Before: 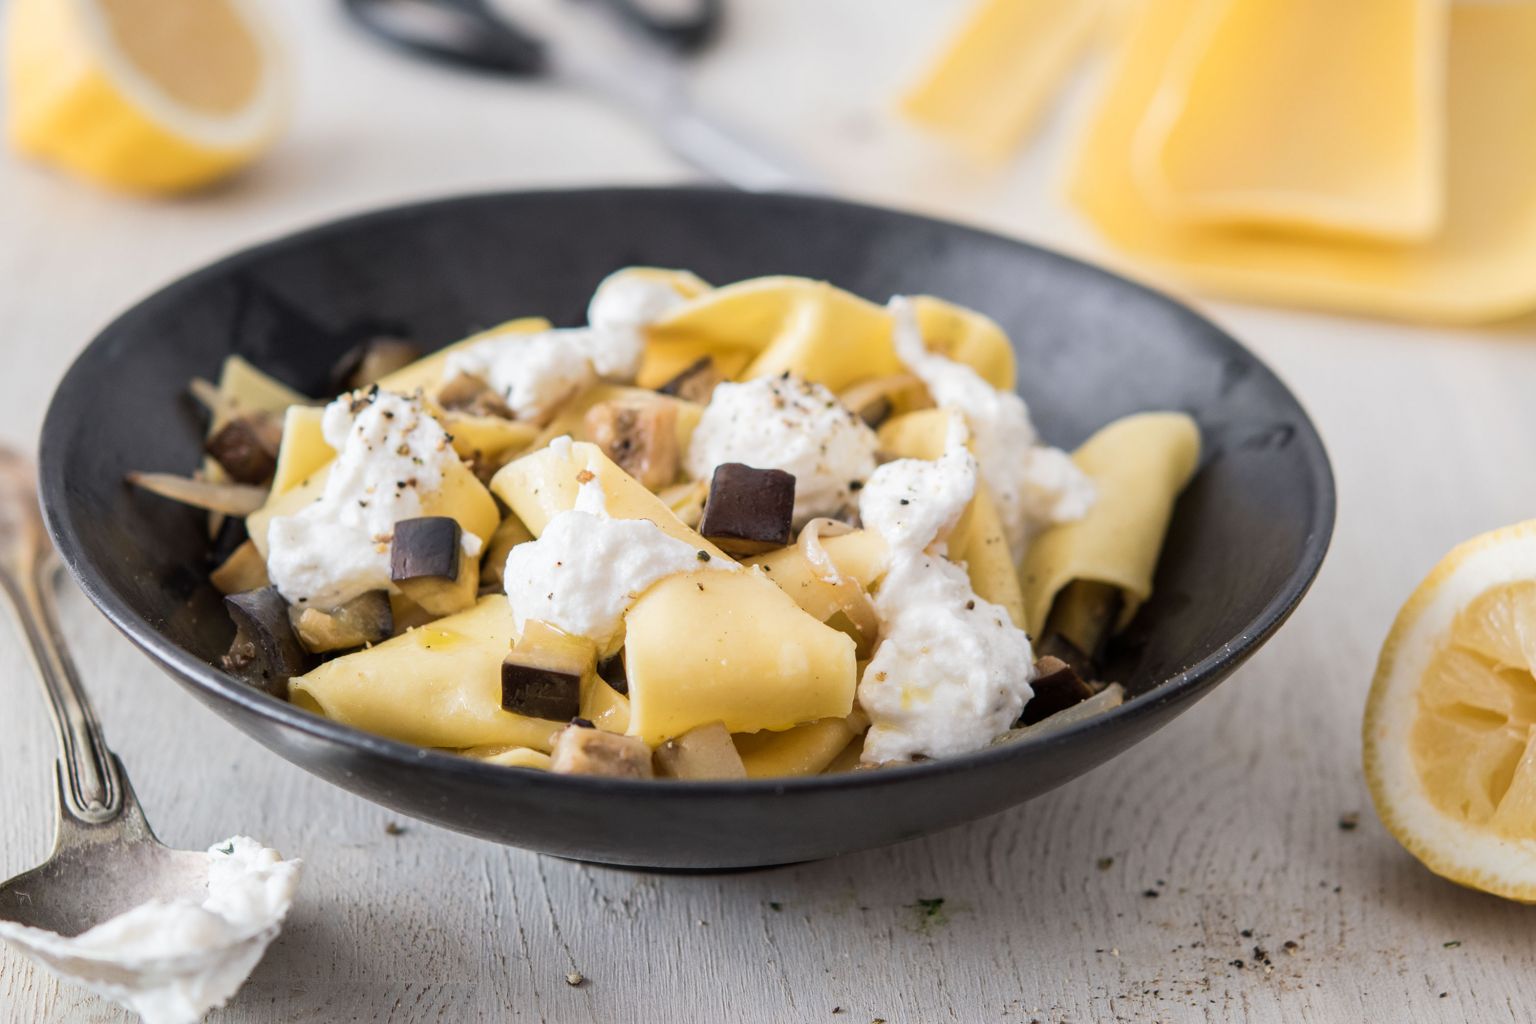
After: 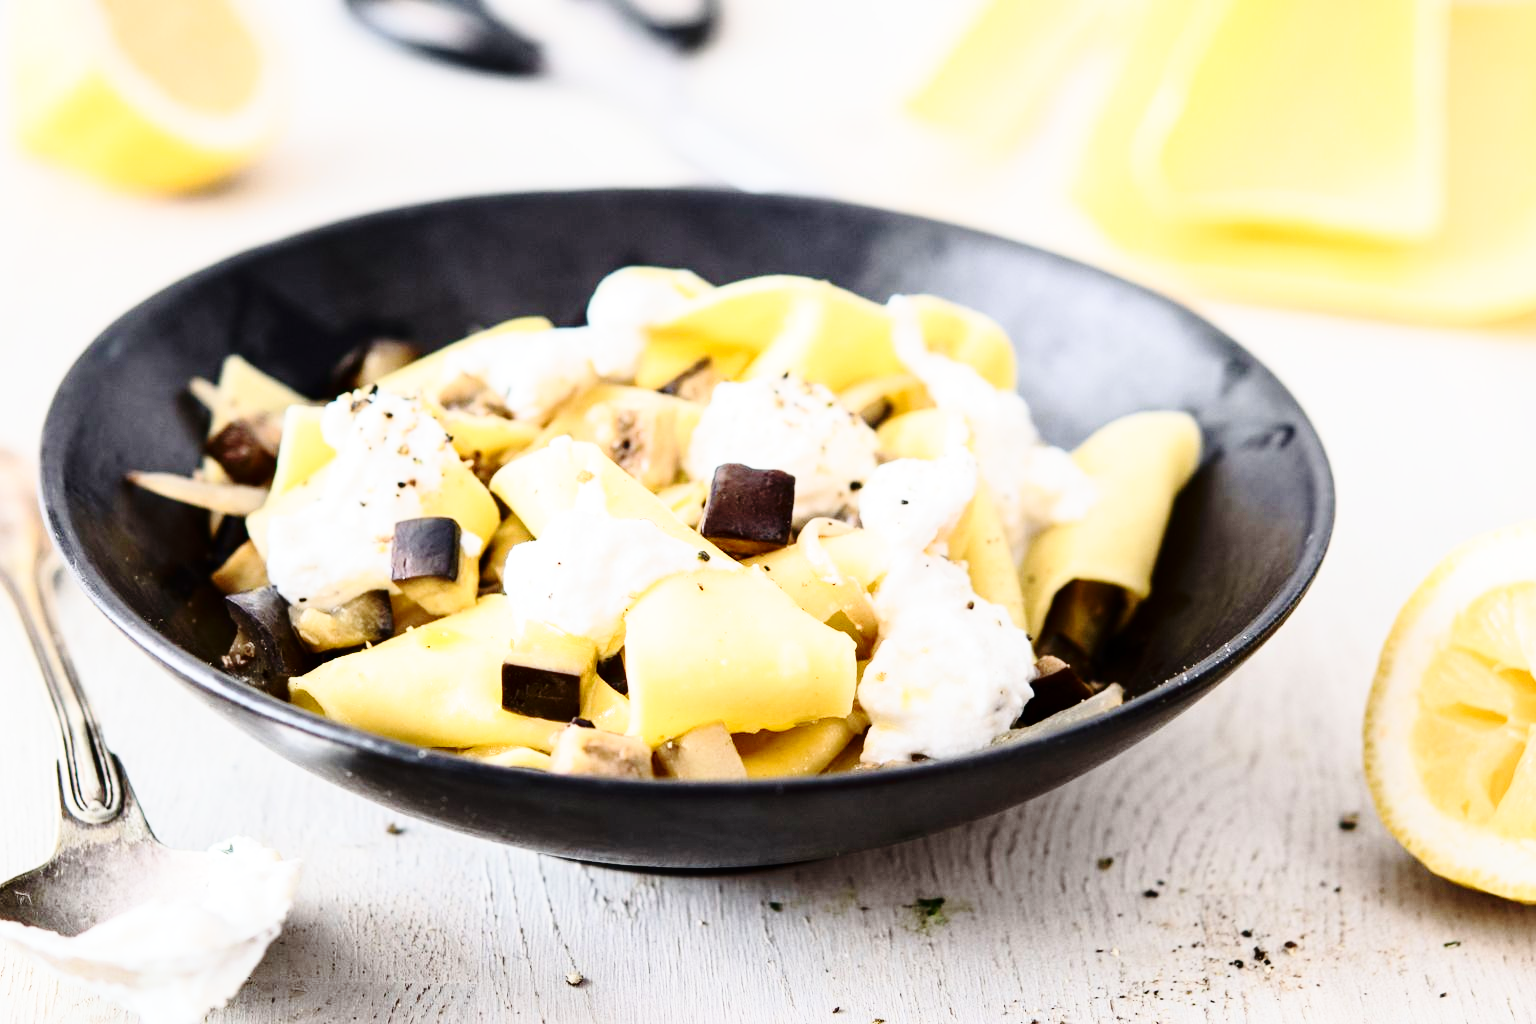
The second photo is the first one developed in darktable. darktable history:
base curve: curves: ch0 [(0, 0) (0.032, 0.037) (0.105, 0.228) (0.435, 0.76) (0.856, 0.983) (1, 1)], preserve colors none
tone curve: curves: ch0 [(0, 0) (0.137, 0.063) (0.255, 0.176) (0.502, 0.502) (0.749, 0.839) (1, 1)], color space Lab, independent channels, preserve colors none
